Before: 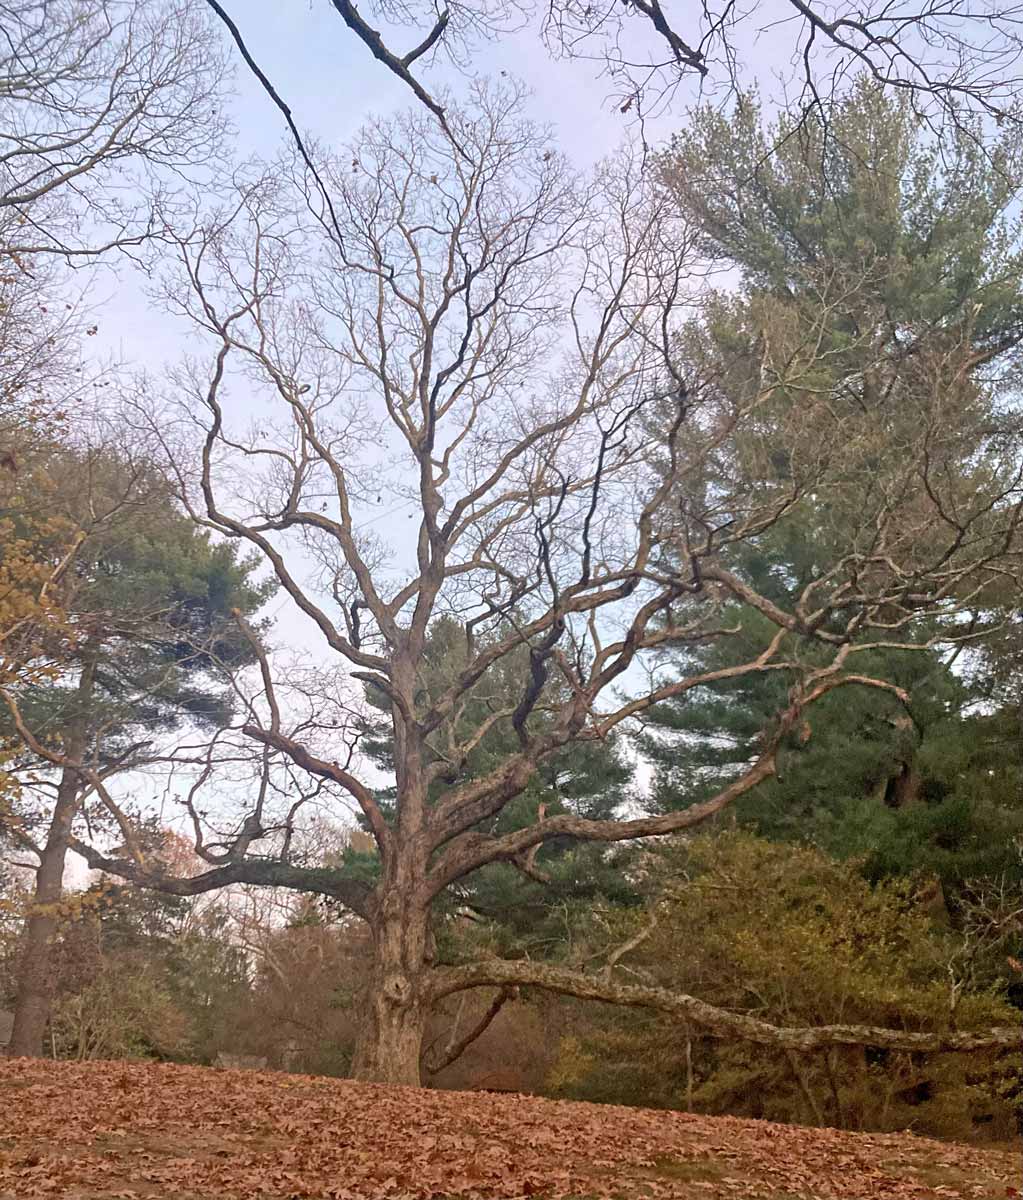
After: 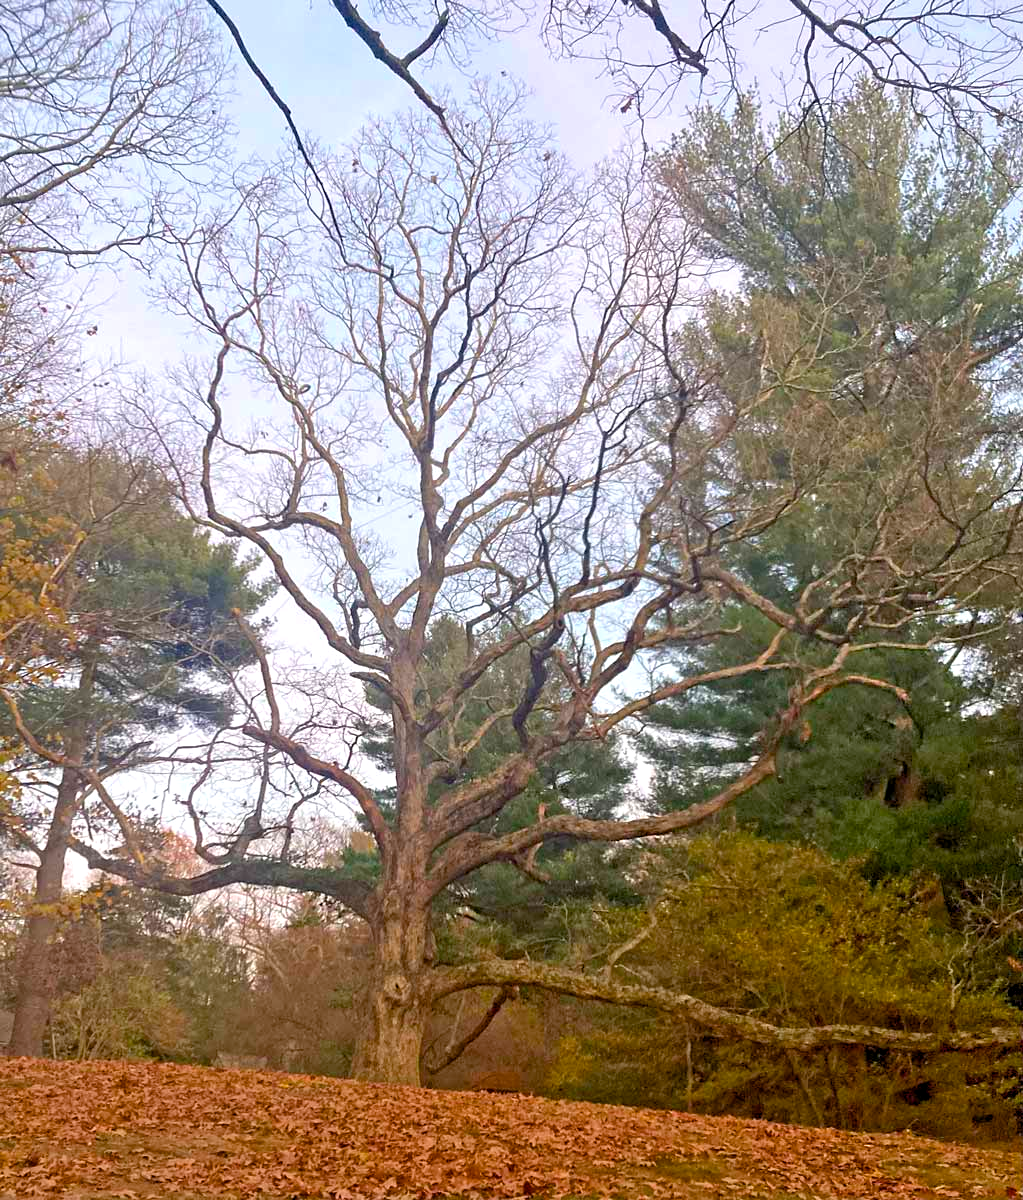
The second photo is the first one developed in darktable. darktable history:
color balance rgb: global offset › luminance -0.256%, perceptual saturation grading › global saturation 50.718%, perceptual brilliance grading › global brilliance 9.17%, global vibrance -16.331%, contrast -6.025%
